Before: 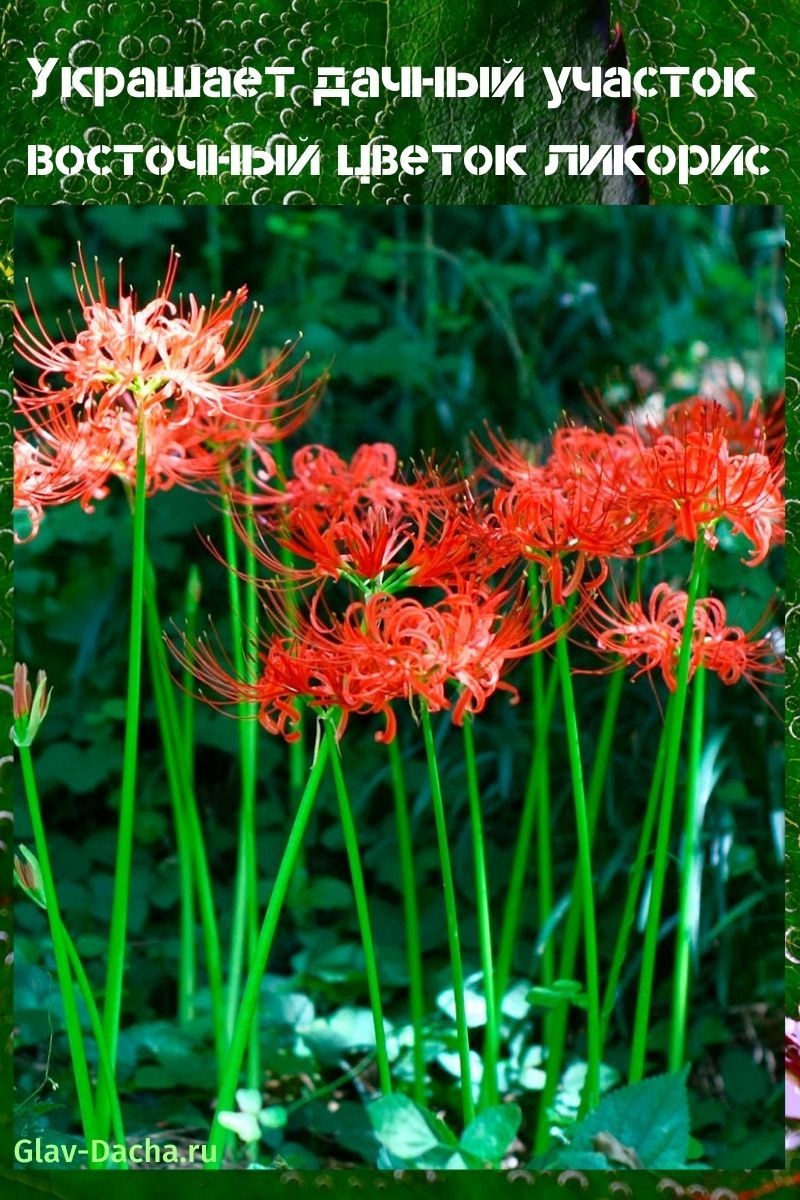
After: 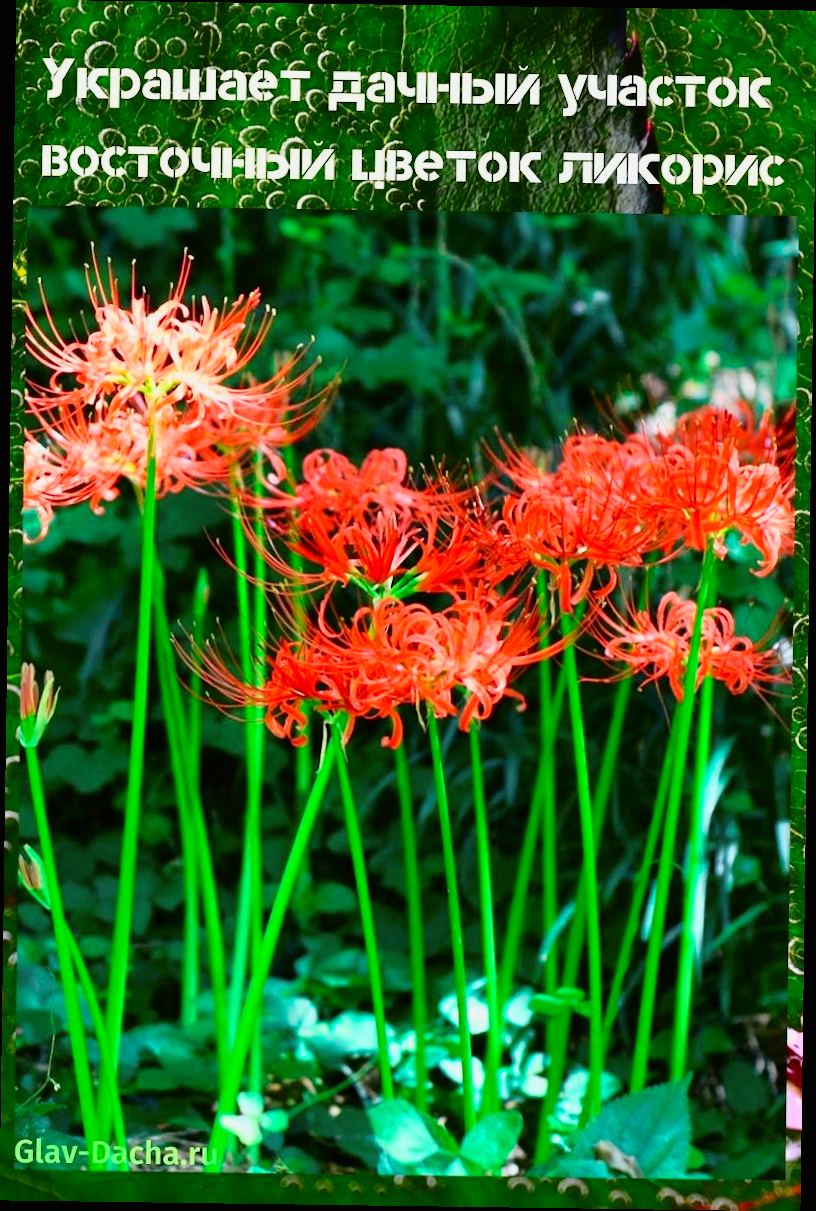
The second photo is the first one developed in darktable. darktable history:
tone curve: curves: ch0 [(0, 0.005) (0.103, 0.081) (0.196, 0.197) (0.391, 0.469) (0.491, 0.585) (0.638, 0.751) (0.822, 0.886) (0.997, 0.959)]; ch1 [(0, 0) (0.172, 0.123) (0.324, 0.253) (0.396, 0.388) (0.474, 0.479) (0.499, 0.498) (0.529, 0.528) (0.579, 0.614) (0.633, 0.677) (0.812, 0.856) (1, 1)]; ch2 [(0, 0) (0.411, 0.424) (0.459, 0.478) (0.5, 0.501) (0.517, 0.526) (0.553, 0.583) (0.609, 0.646) (0.708, 0.768) (0.839, 0.916) (1, 1)], color space Lab, independent channels, preserve colors none
color correction: highlights a* -0.137, highlights b* 0.137
rotate and perspective: rotation 0.8°, automatic cropping off
